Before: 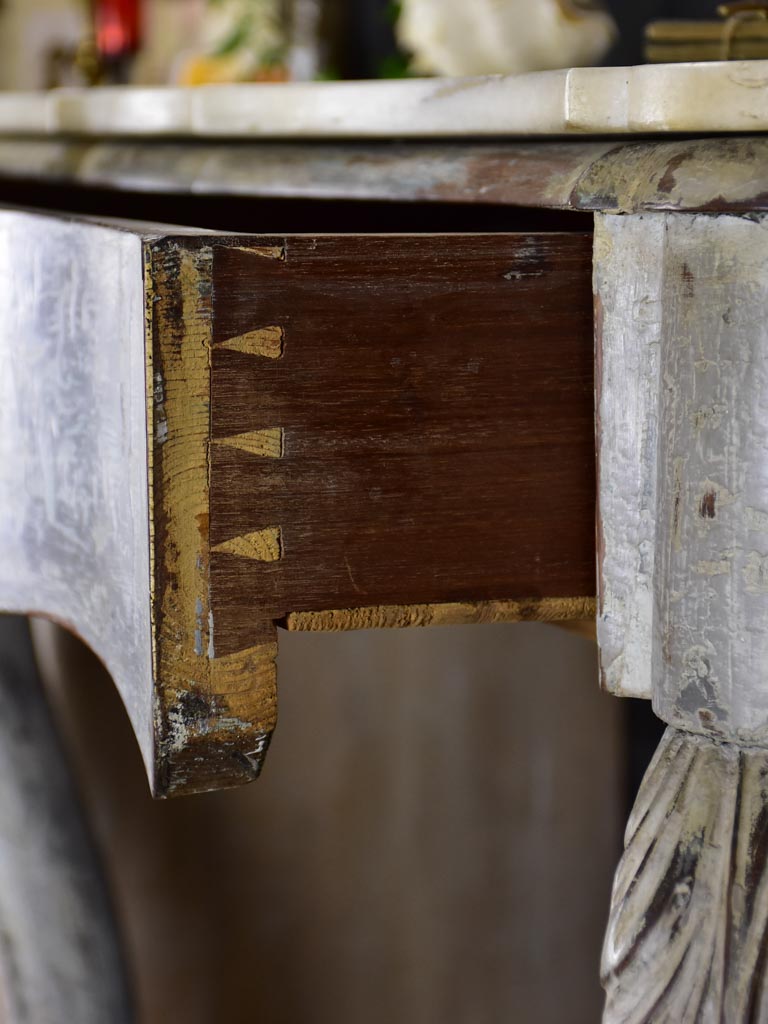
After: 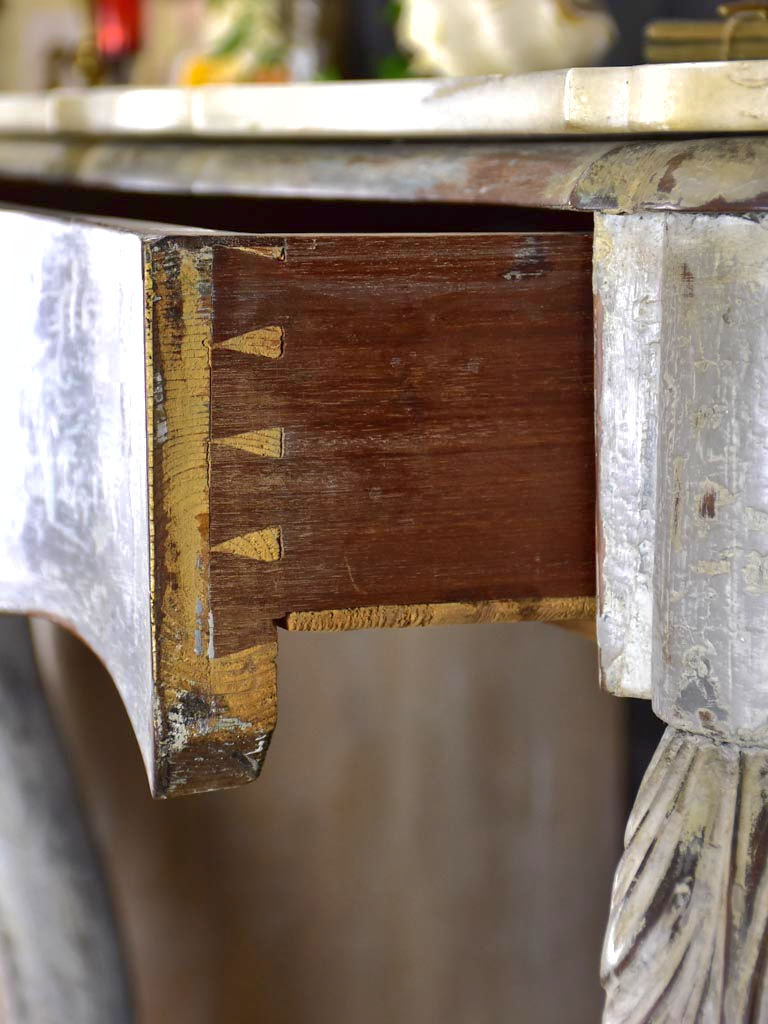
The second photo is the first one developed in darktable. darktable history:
shadows and highlights: on, module defaults
exposure: exposure 0.74 EV, compensate highlight preservation false
